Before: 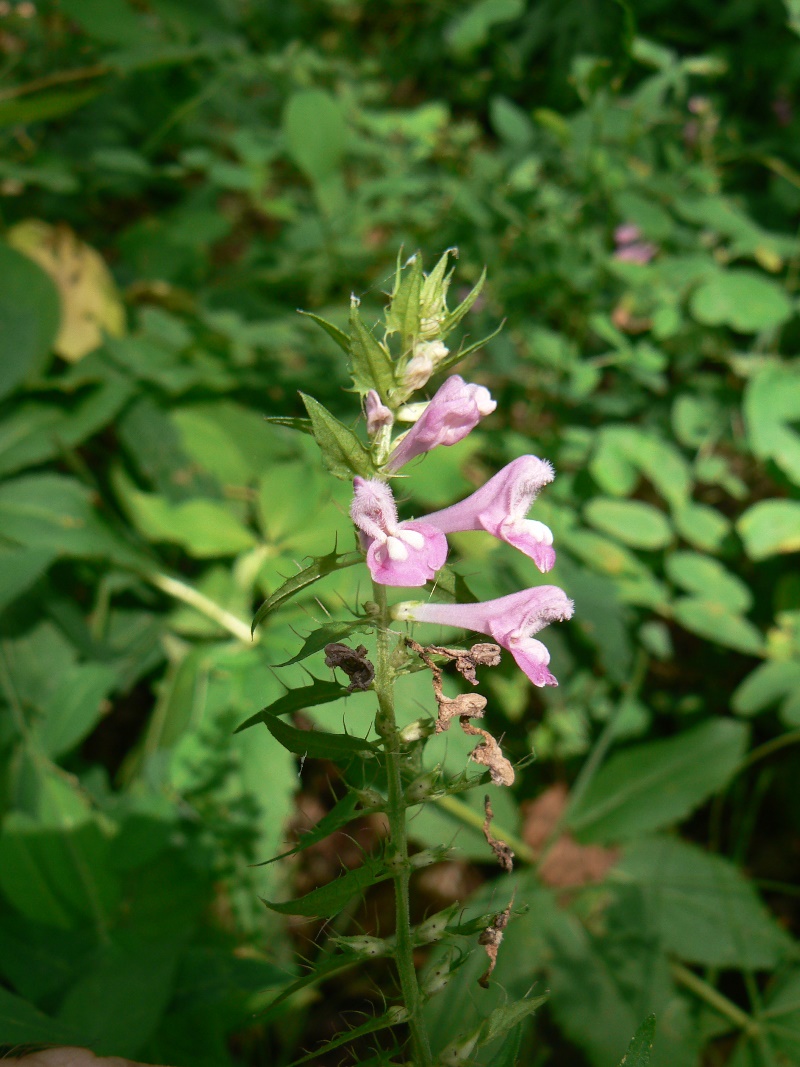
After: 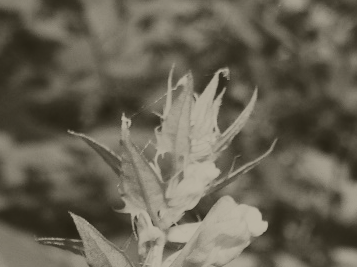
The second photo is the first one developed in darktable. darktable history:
color correction: highlights a* -0.137, highlights b* -5.91, shadows a* -0.137, shadows b* -0.137
tone equalizer: -8 EV -0.75 EV, -7 EV -0.7 EV, -6 EV -0.6 EV, -5 EV -0.4 EV, -3 EV 0.4 EV, -2 EV 0.6 EV, -1 EV 0.7 EV, +0 EV 0.75 EV, edges refinement/feathering 500, mask exposure compensation -1.57 EV, preserve details no
exposure: black level correction 0.001, compensate highlight preservation false
crop: left 28.64%, top 16.832%, right 26.637%, bottom 58.055%
colorize: hue 41.44°, saturation 22%, source mix 60%, lightness 10.61%
base curve: curves: ch0 [(0, 0) (0.028, 0.03) (0.121, 0.232) (0.46, 0.748) (0.859, 0.968) (1, 1)], preserve colors none
